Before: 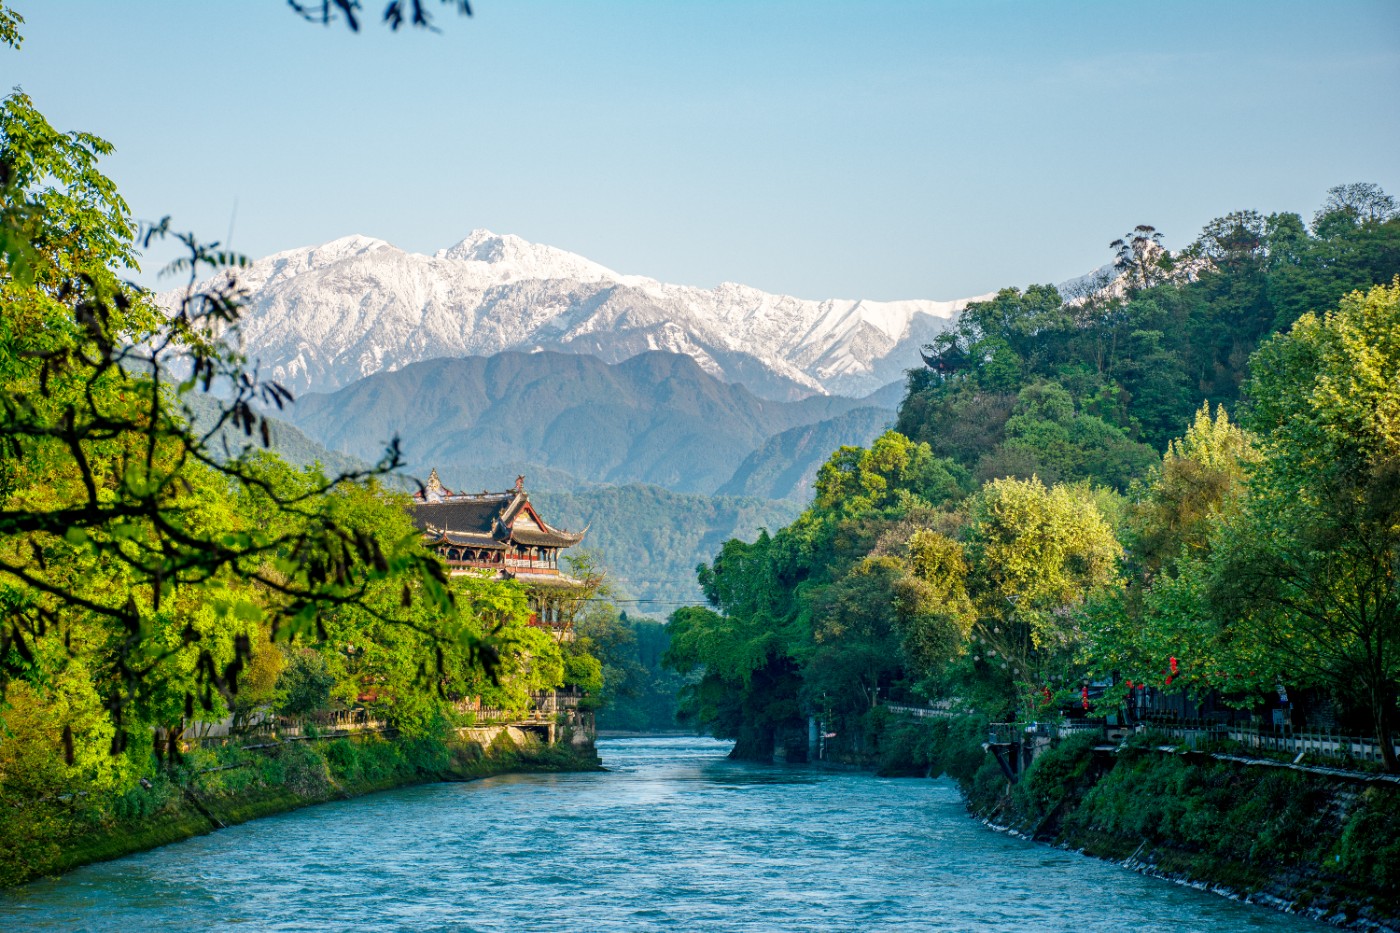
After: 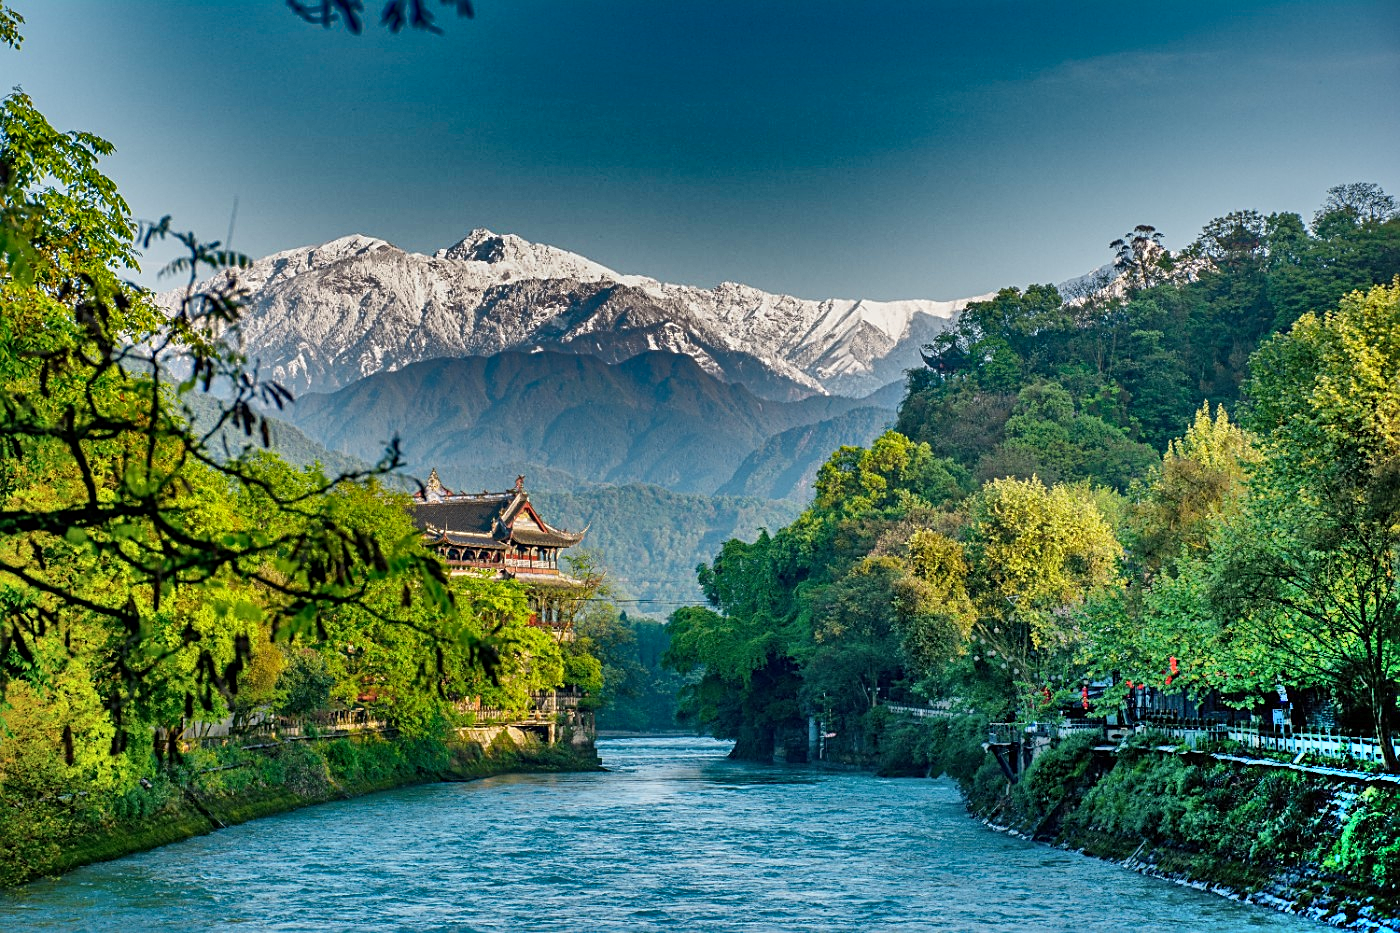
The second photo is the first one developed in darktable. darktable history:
shadows and highlights: radius 123.98, shadows 100, white point adjustment -3, highlights -100, highlights color adjustment 89.84%, soften with gaussian
sharpen: on, module defaults
